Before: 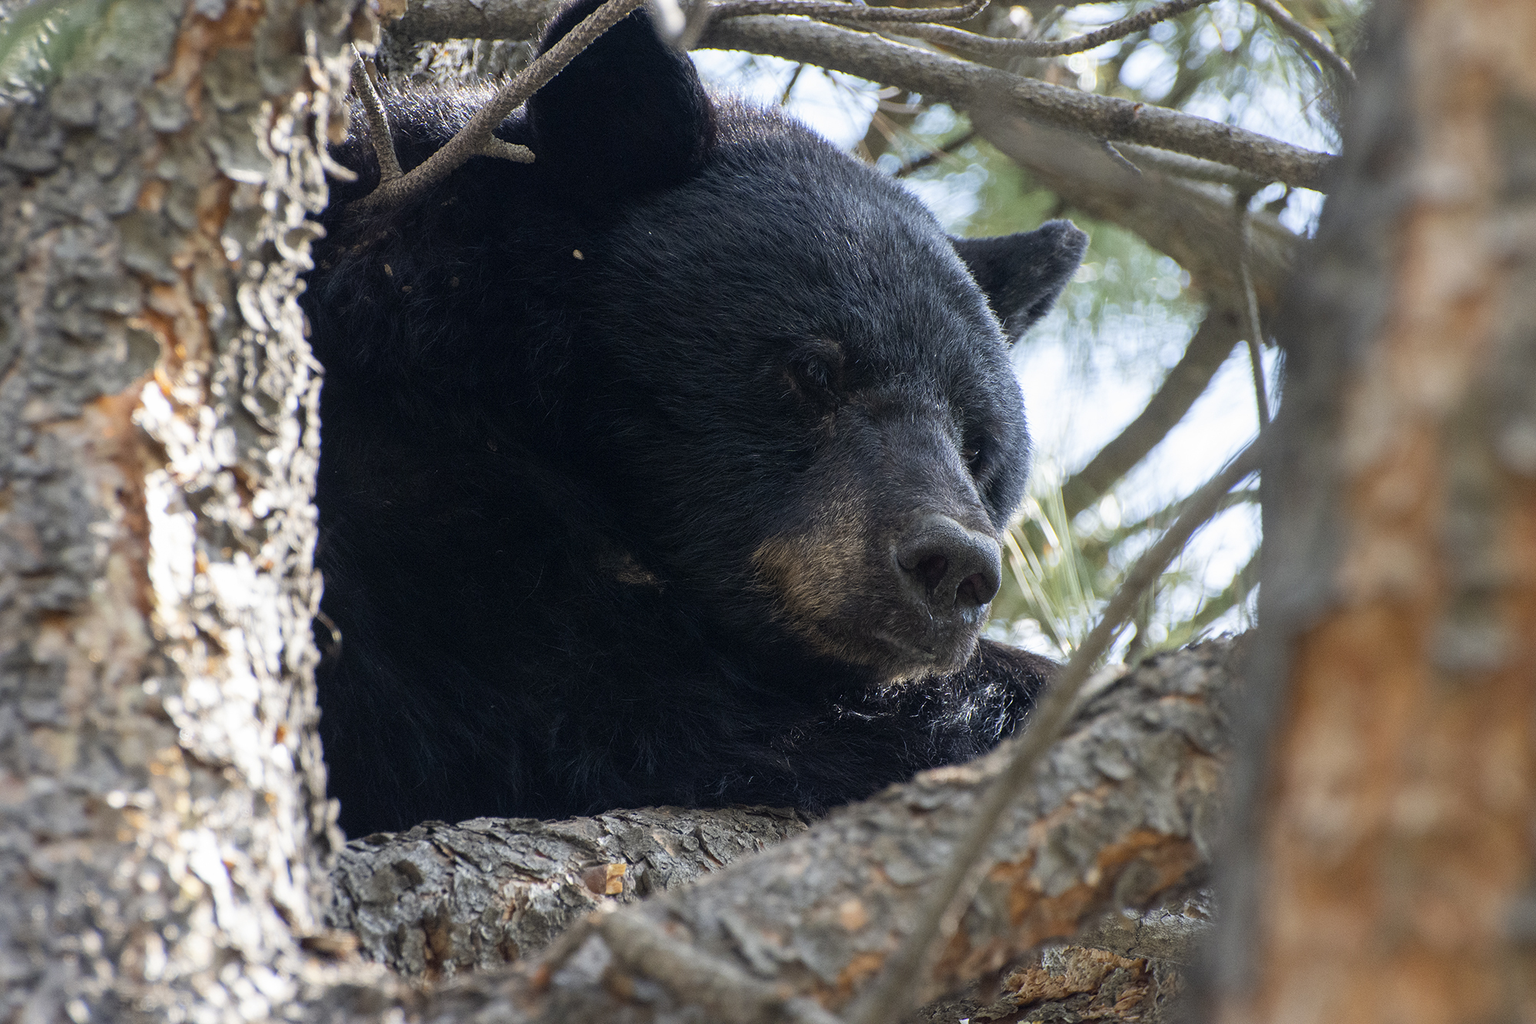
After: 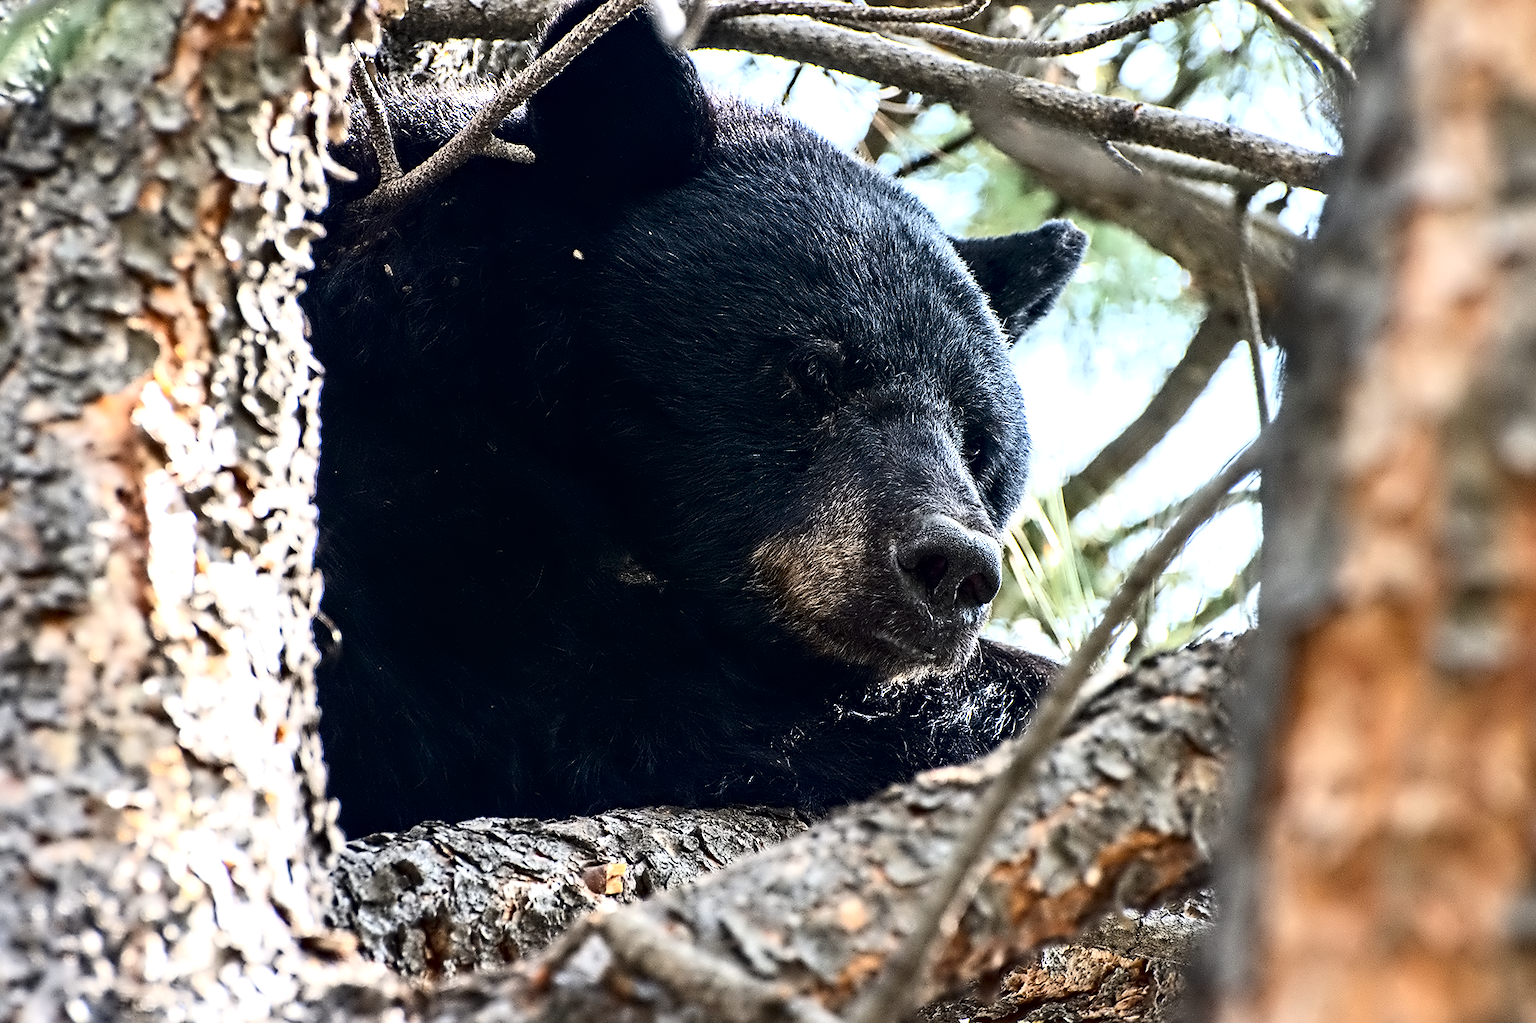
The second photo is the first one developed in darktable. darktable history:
sharpen: amount 0.2
contrast brightness saturation: contrast 0.28
color correction: saturation 1.11
contrast equalizer: octaves 7, y [[0.5, 0.542, 0.583, 0.625, 0.667, 0.708], [0.5 ×6], [0.5 ×6], [0, 0.033, 0.067, 0.1, 0.133, 0.167], [0, 0.05, 0.1, 0.15, 0.2, 0.25]]
exposure: black level correction 0, exposure 0.5 EV, compensate highlight preservation false
